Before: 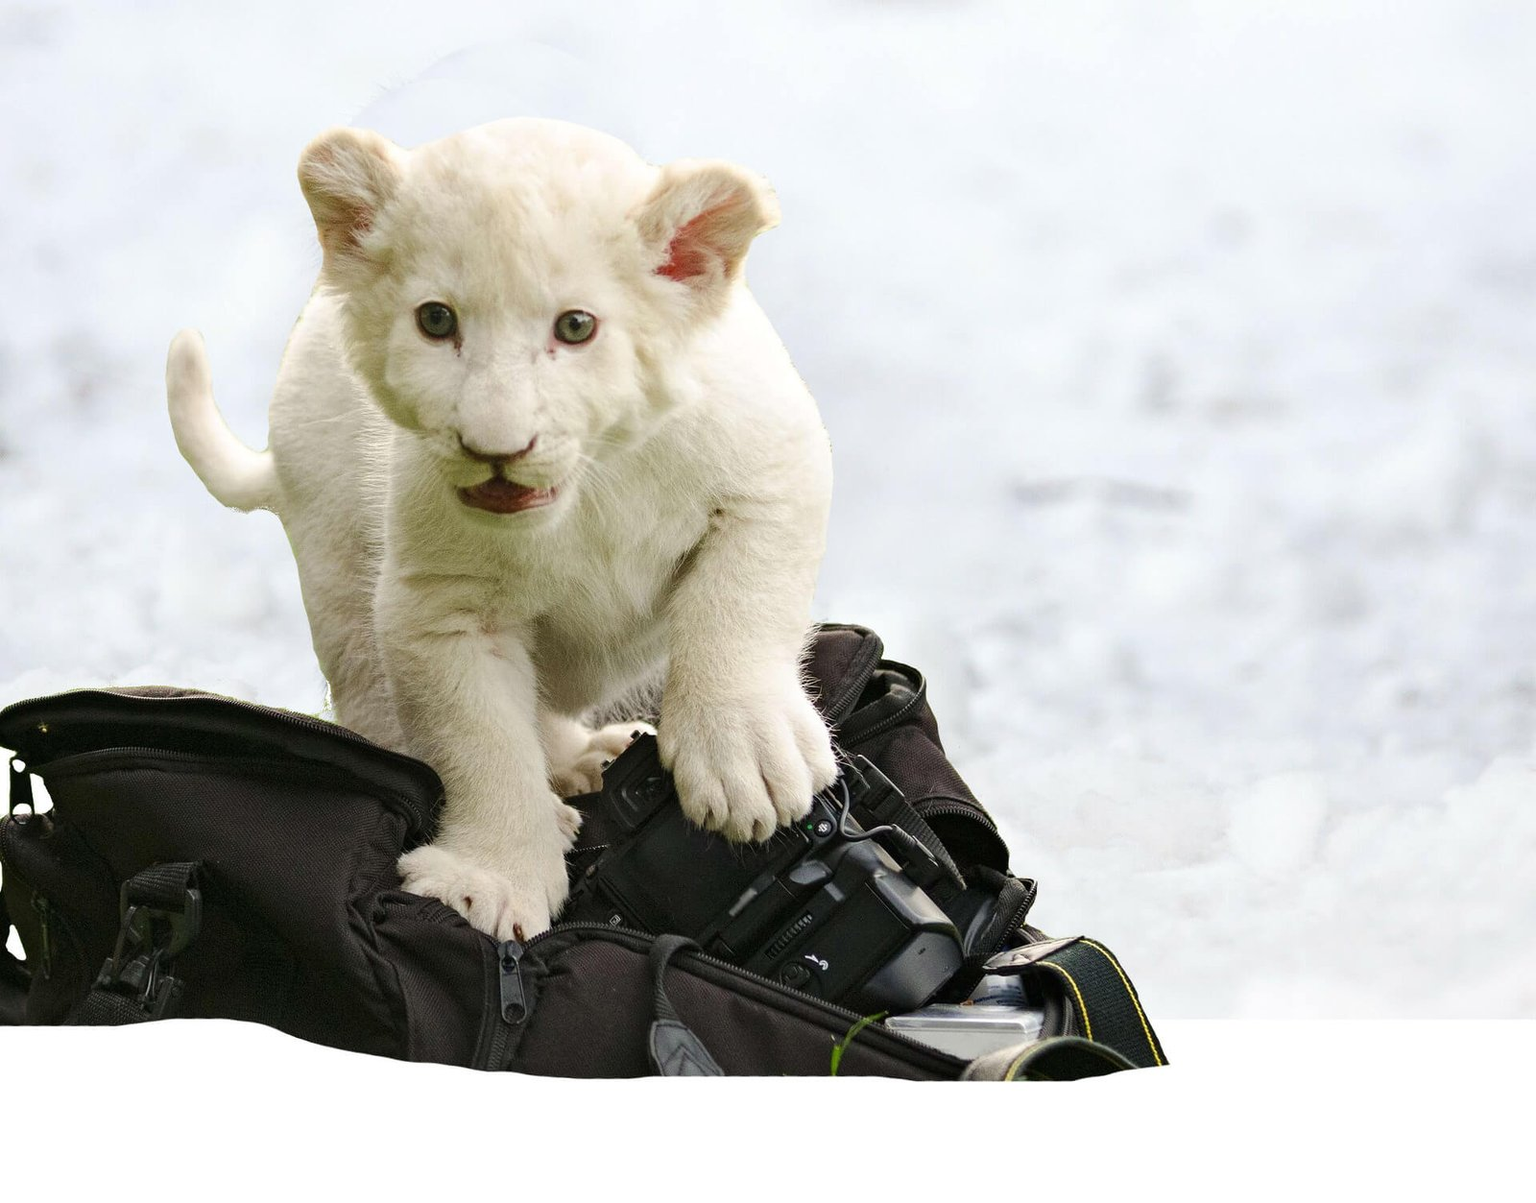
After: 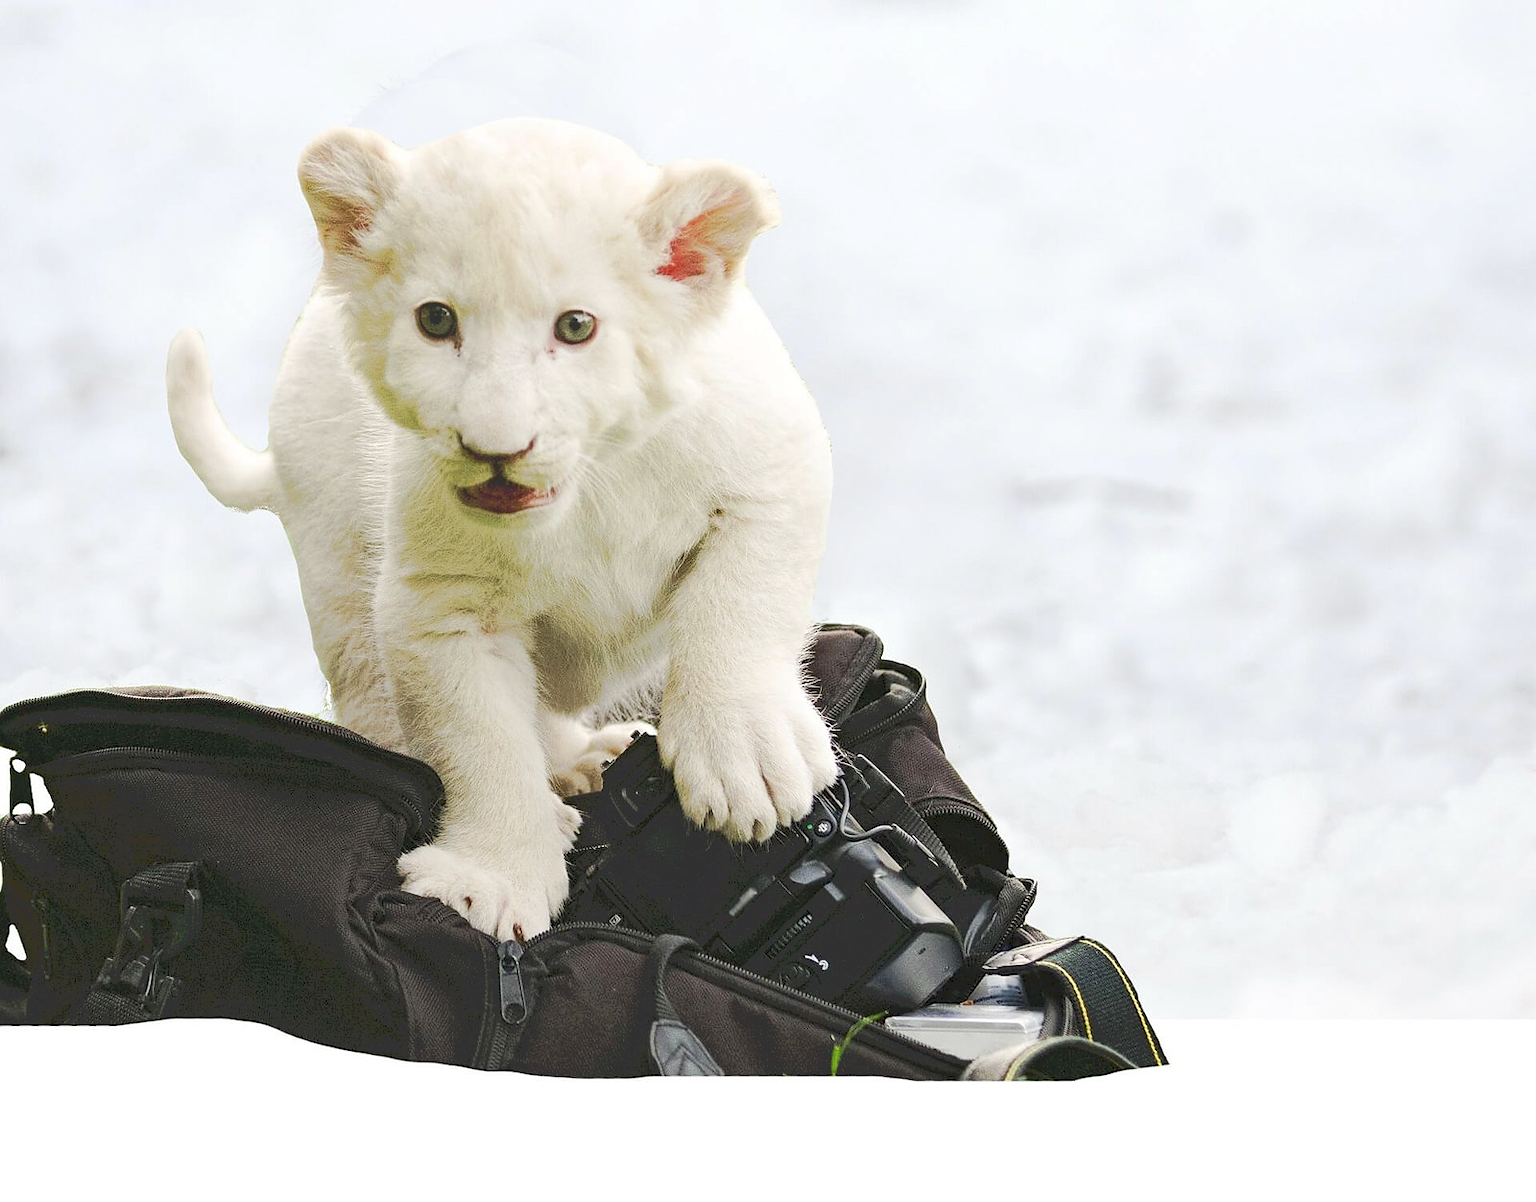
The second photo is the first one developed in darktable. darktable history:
sharpen: radius 0.977, amount 0.605
tone curve: curves: ch0 [(0, 0) (0.003, 0.055) (0.011, 0.111) (0.025, 0.126) (0.044, 0.169) (0.069, 0.215) (0.1, 0.199) (0.136, 0.207) (0.177, 0.259) (0.224, 0.327) (0.277, 0.361) (0.335, 0.431) (0.399, 0.501) (0.468, 0.589) (0.543, 0.683) (0.623, 0.73) (0.709, 0.796) (0.801, 0.863) (0.898, 0.921) (1, 1)], preserve colors none
